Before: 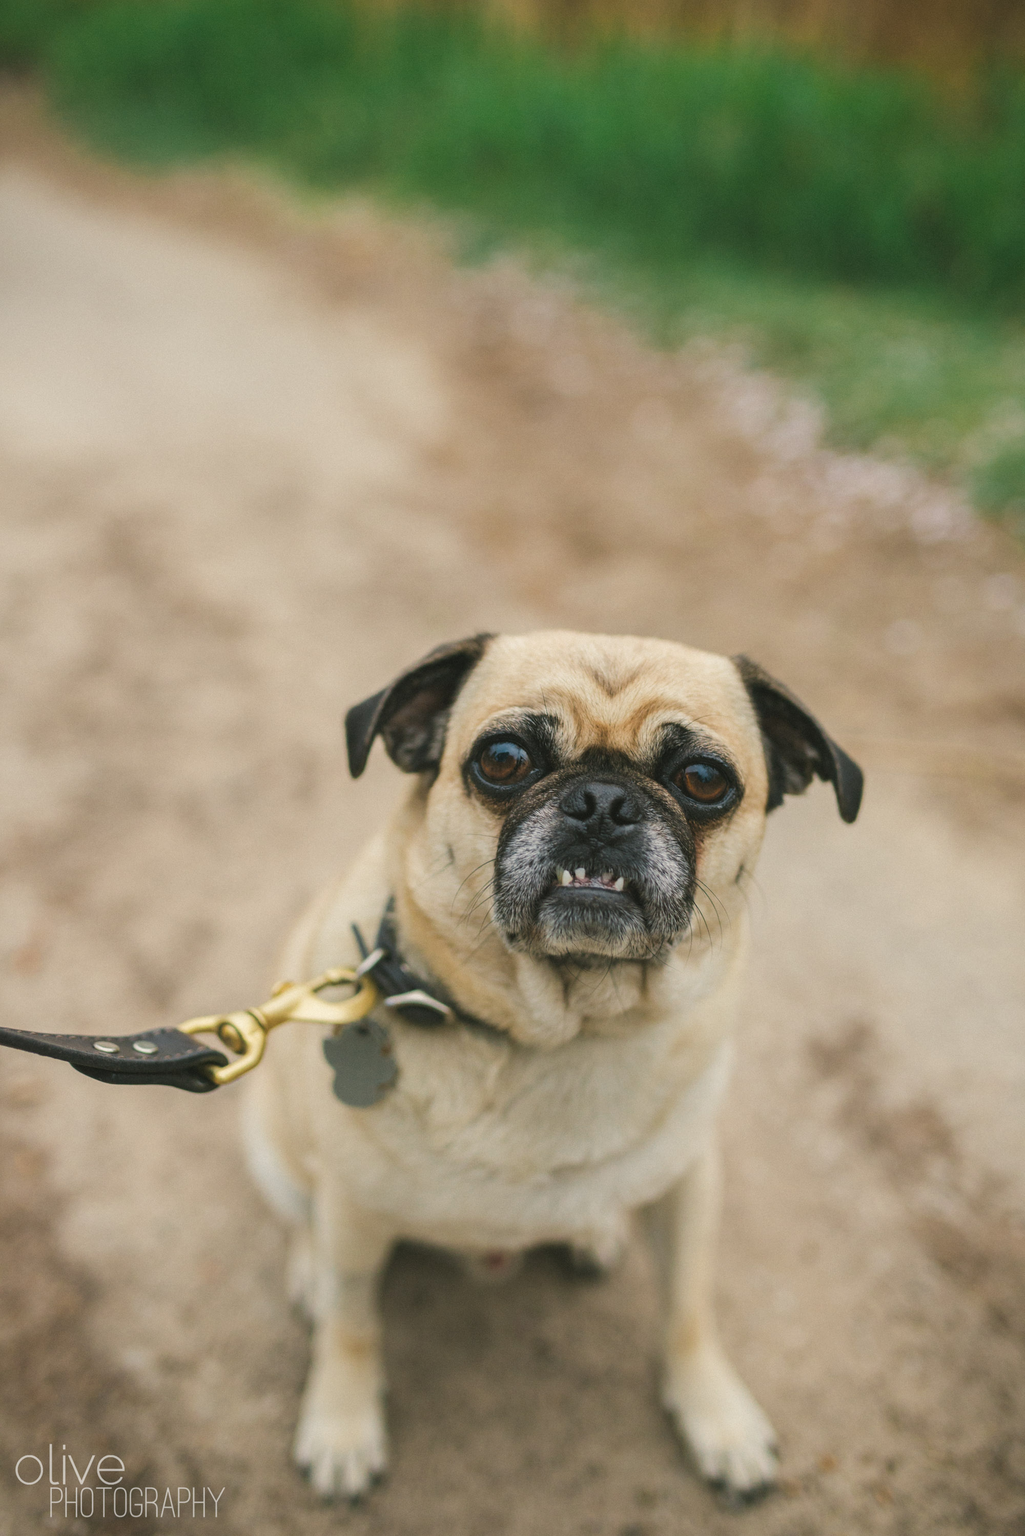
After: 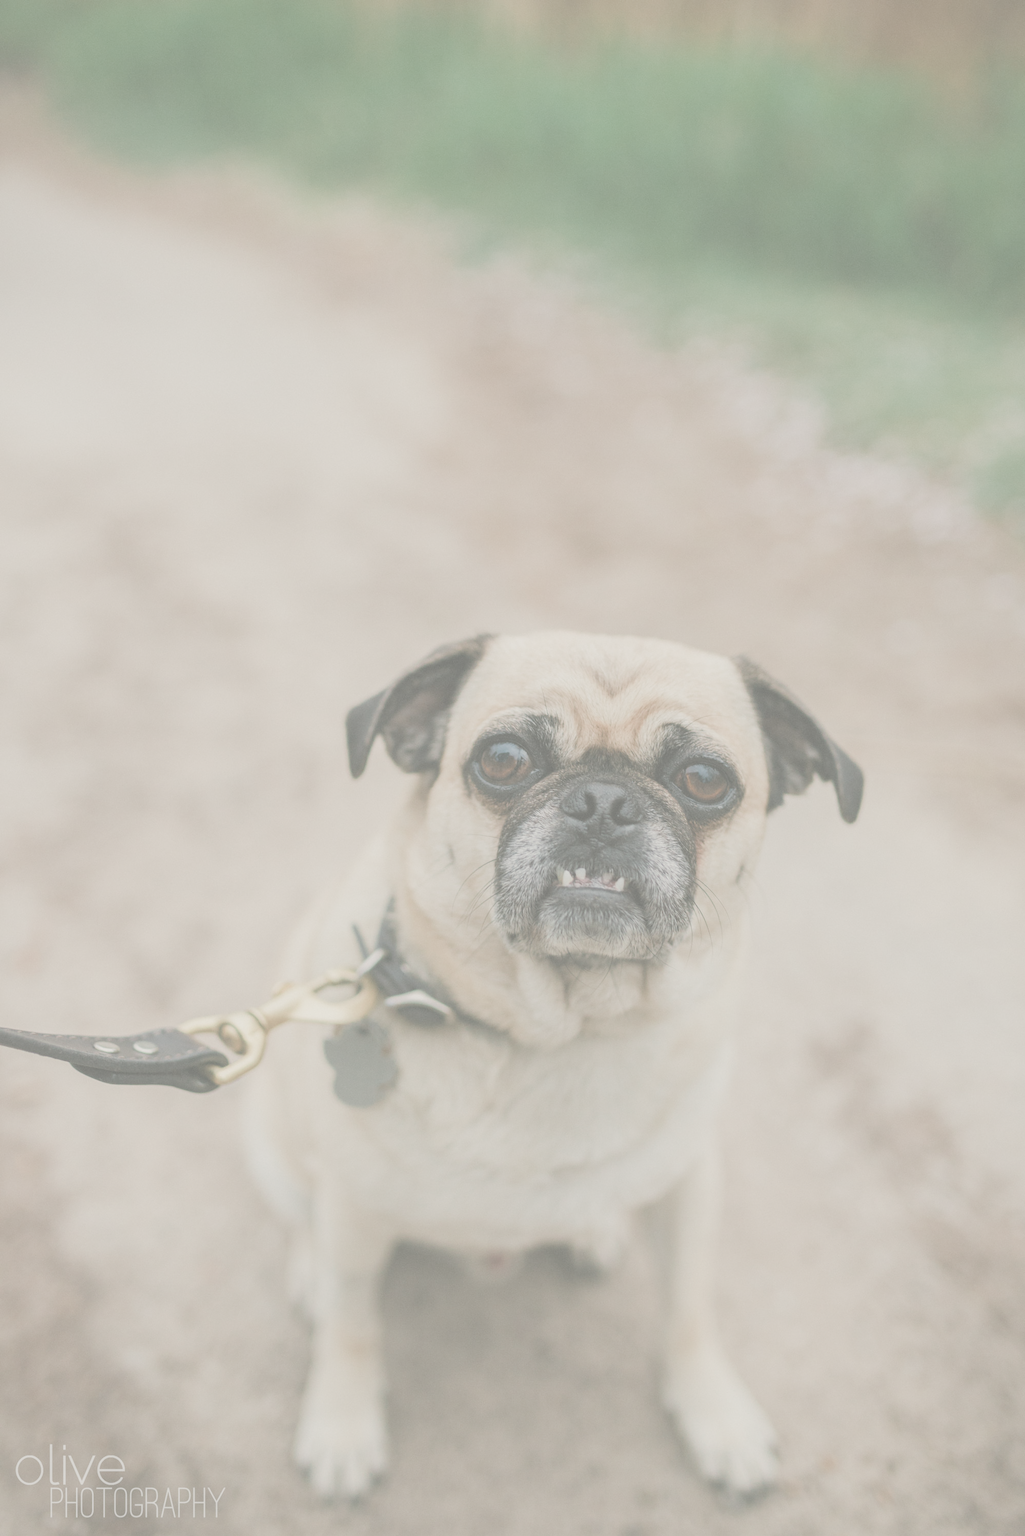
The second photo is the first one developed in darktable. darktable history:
tone curve: curves: ch0 [(0, 0) (0.059, 0.027) (0.162, 0.125) (0.304, 0.279) (0.547, 0.532) (0.828, 0.815) (1, 0.983)]; ch1 [(0, 0) (0.23, 0.166) (0.34, 0.298) (0.371, 0.334) (0.435, 0.413) (0.477, 0.469) (0.499, 0.498) (0.529, 0.544) (0.559, 0.587) (0.743, 0.798) (1, 1)]; ch2 [(0, 0) (0.431, 0.414) (0.498, 0.503) (0.524, 0.531) (0.568, 0.567) (0.6, 0.597) (0.643, 0.631) (0.74, 0.721) (1, 1)], color space Lab, independent channels, preserve colors none
contrast brightness saturation: contrast -0.32, brightness 0.75, saturation -0.78
color balance rgb: perceptual saturation grading › global saturation 20%, perceptual saturation grading › highlights -25%, perceptual saturation grading › shadows 50%
